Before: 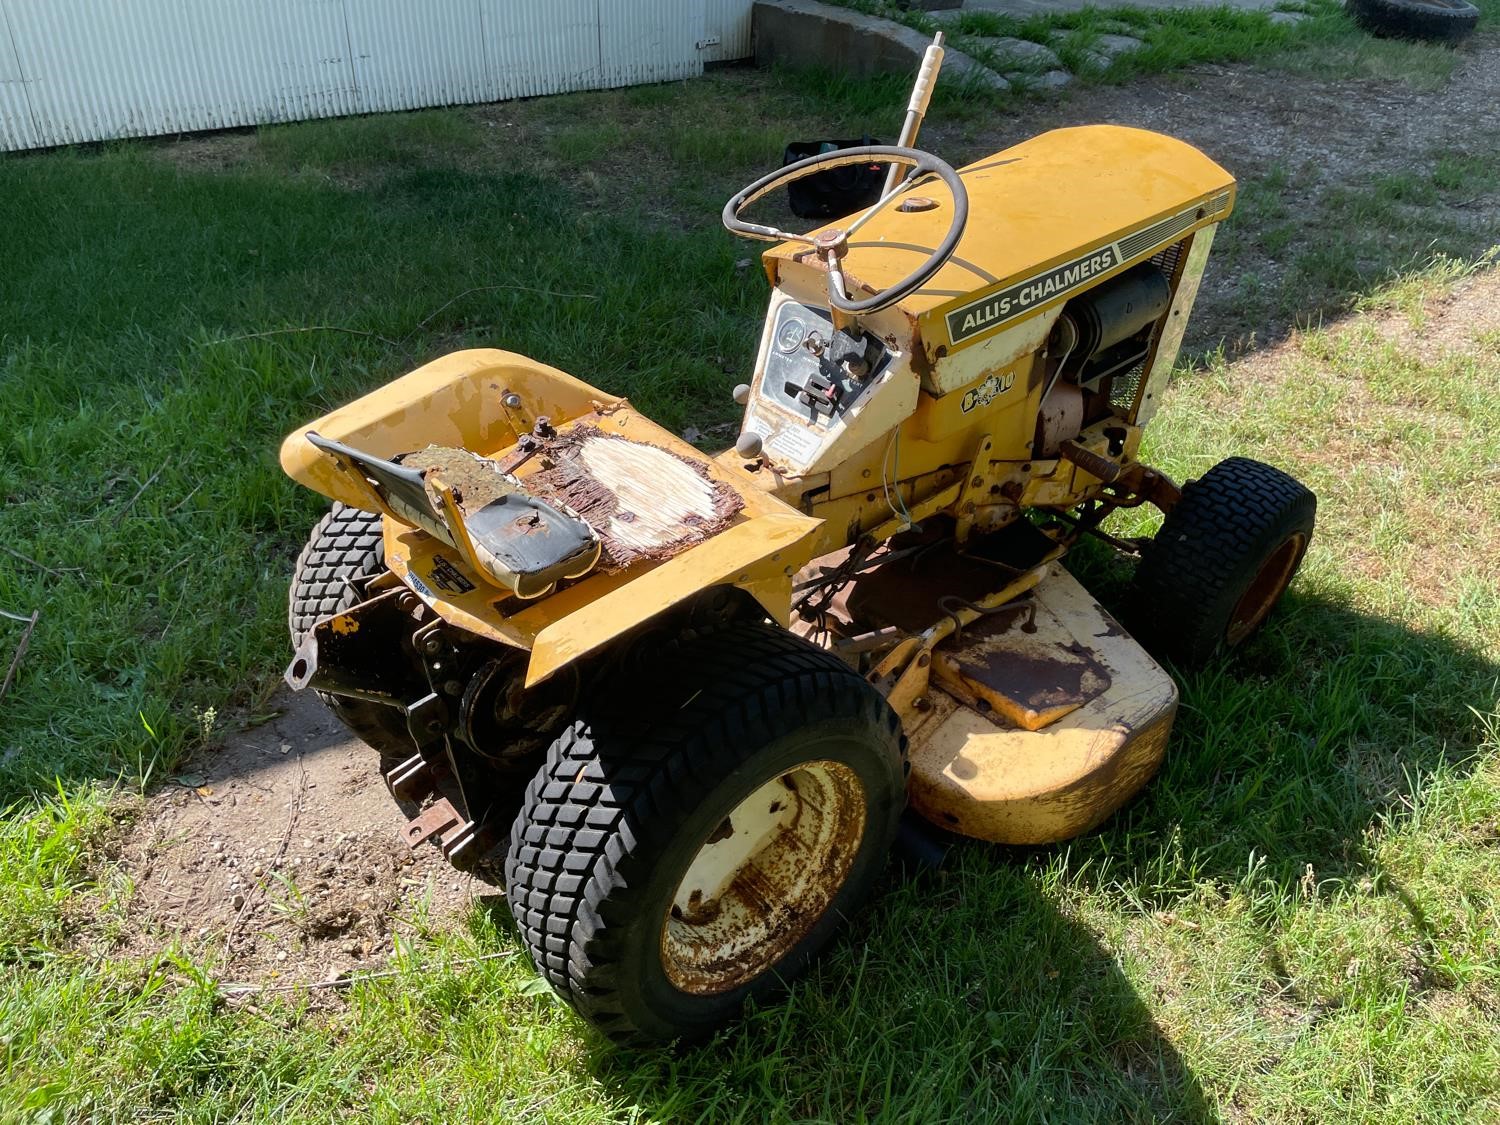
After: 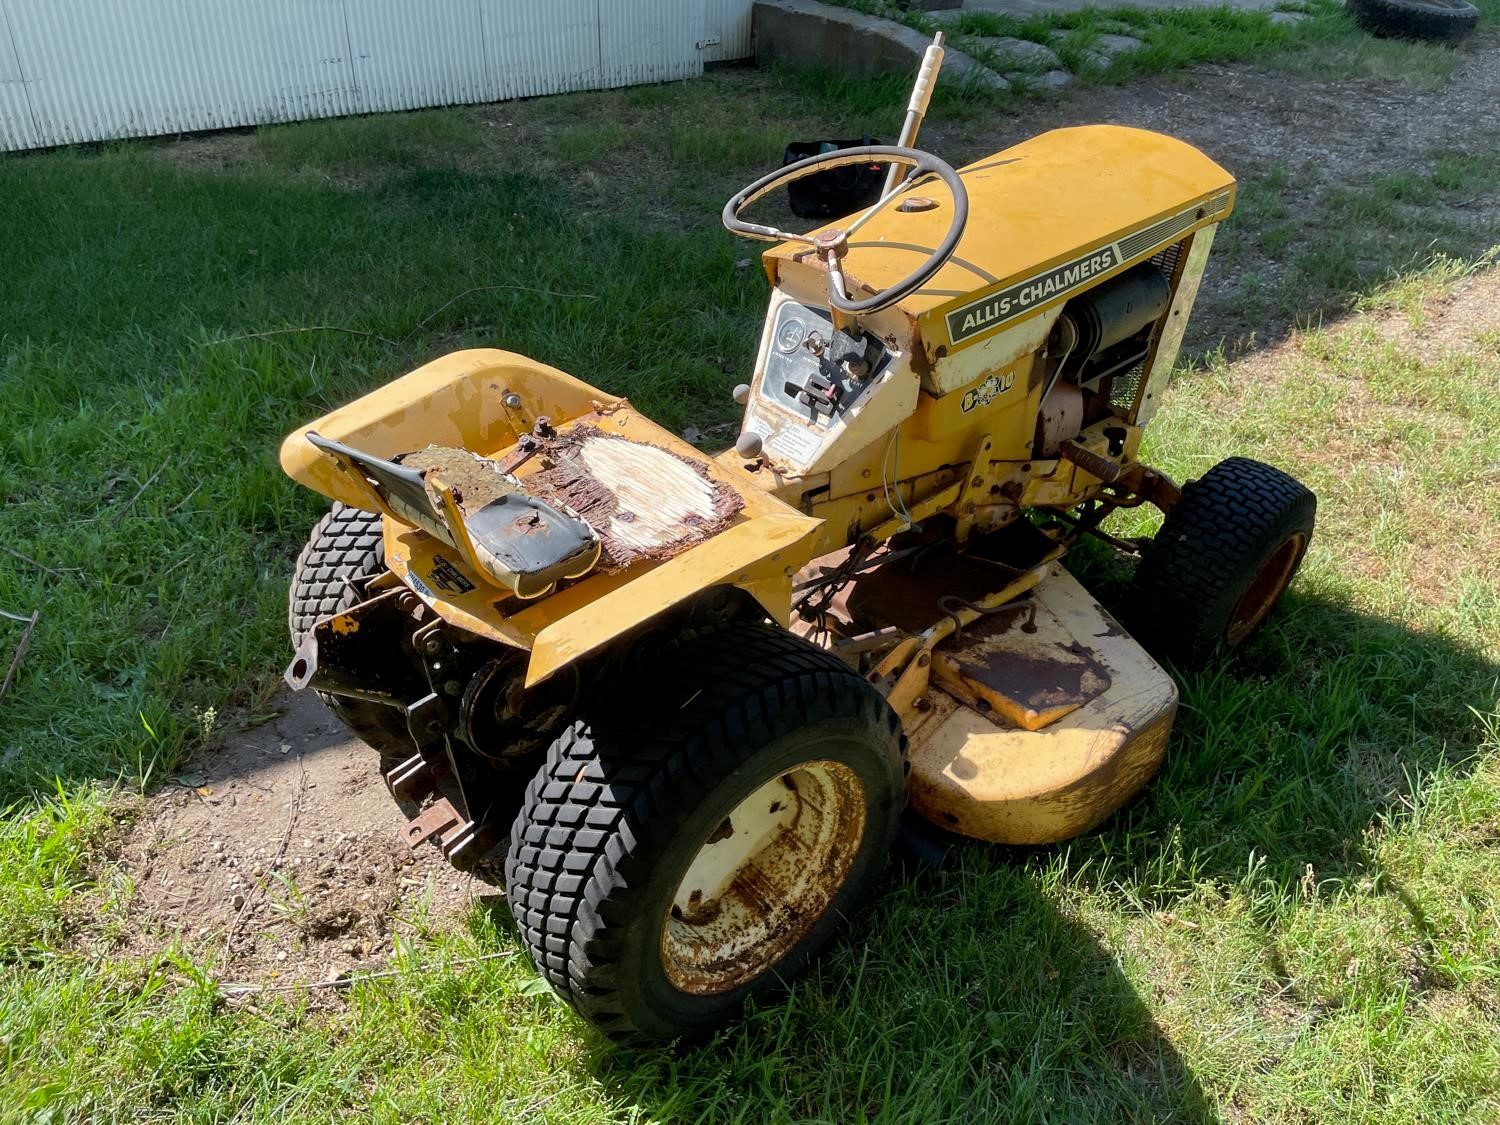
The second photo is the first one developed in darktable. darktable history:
shadows and highlights: shadows 25.97, highlights -25.53
exposure: black level correction 0.001, compensate exposure bias true, compensate highlight preservation false
